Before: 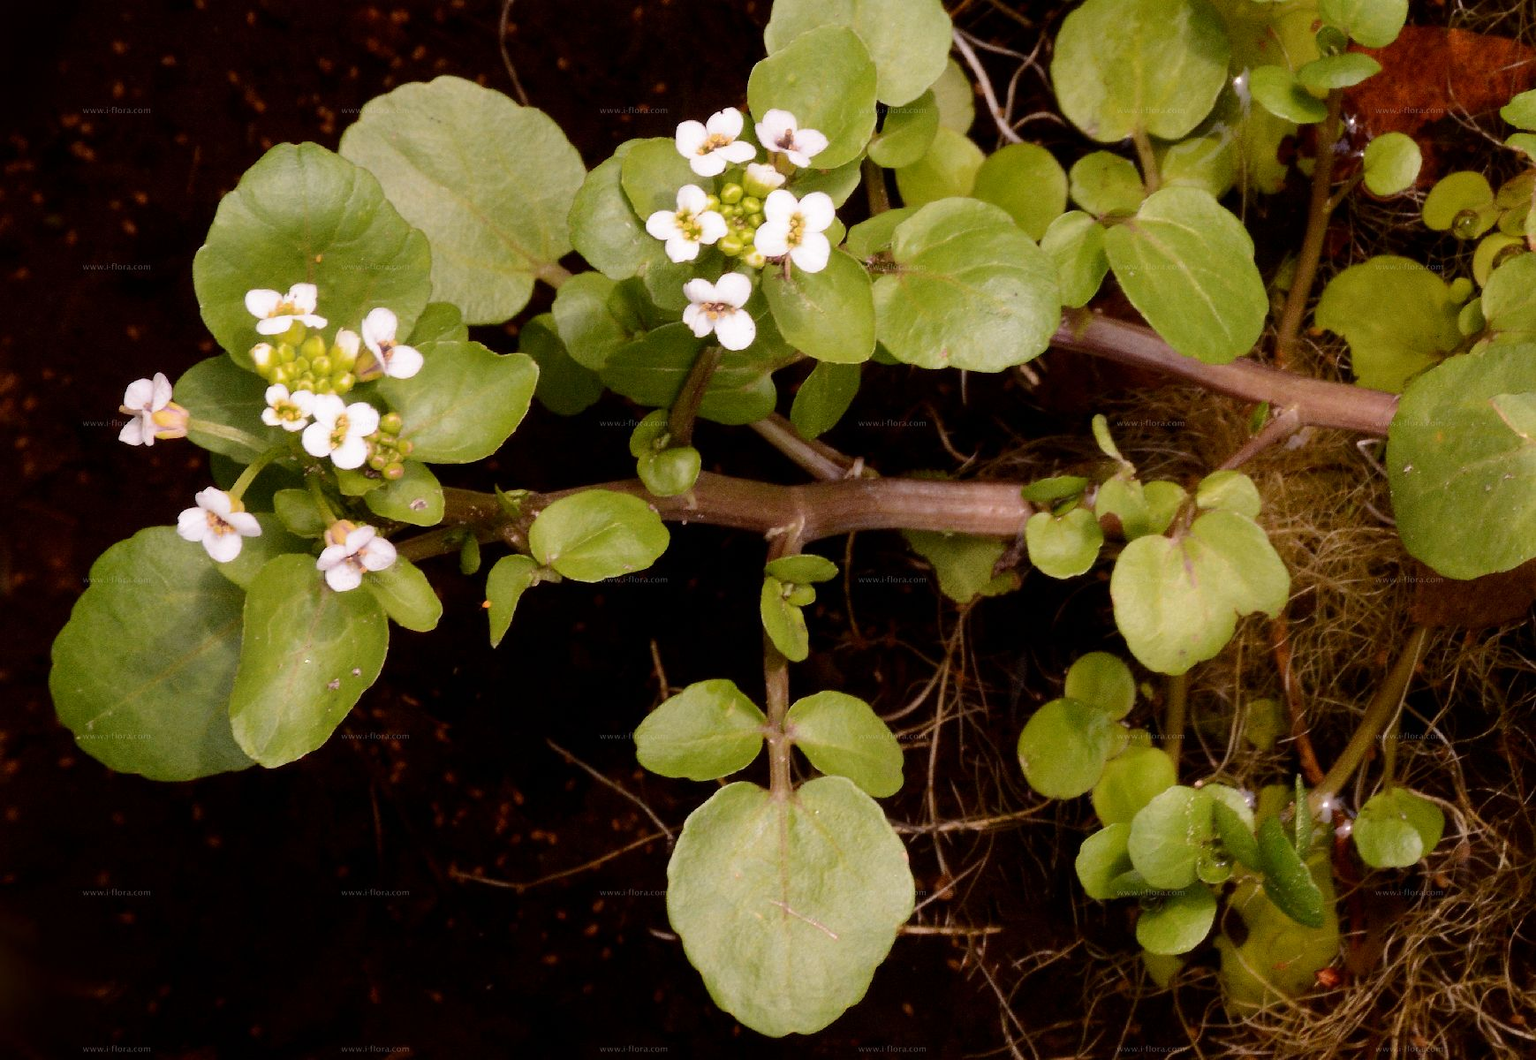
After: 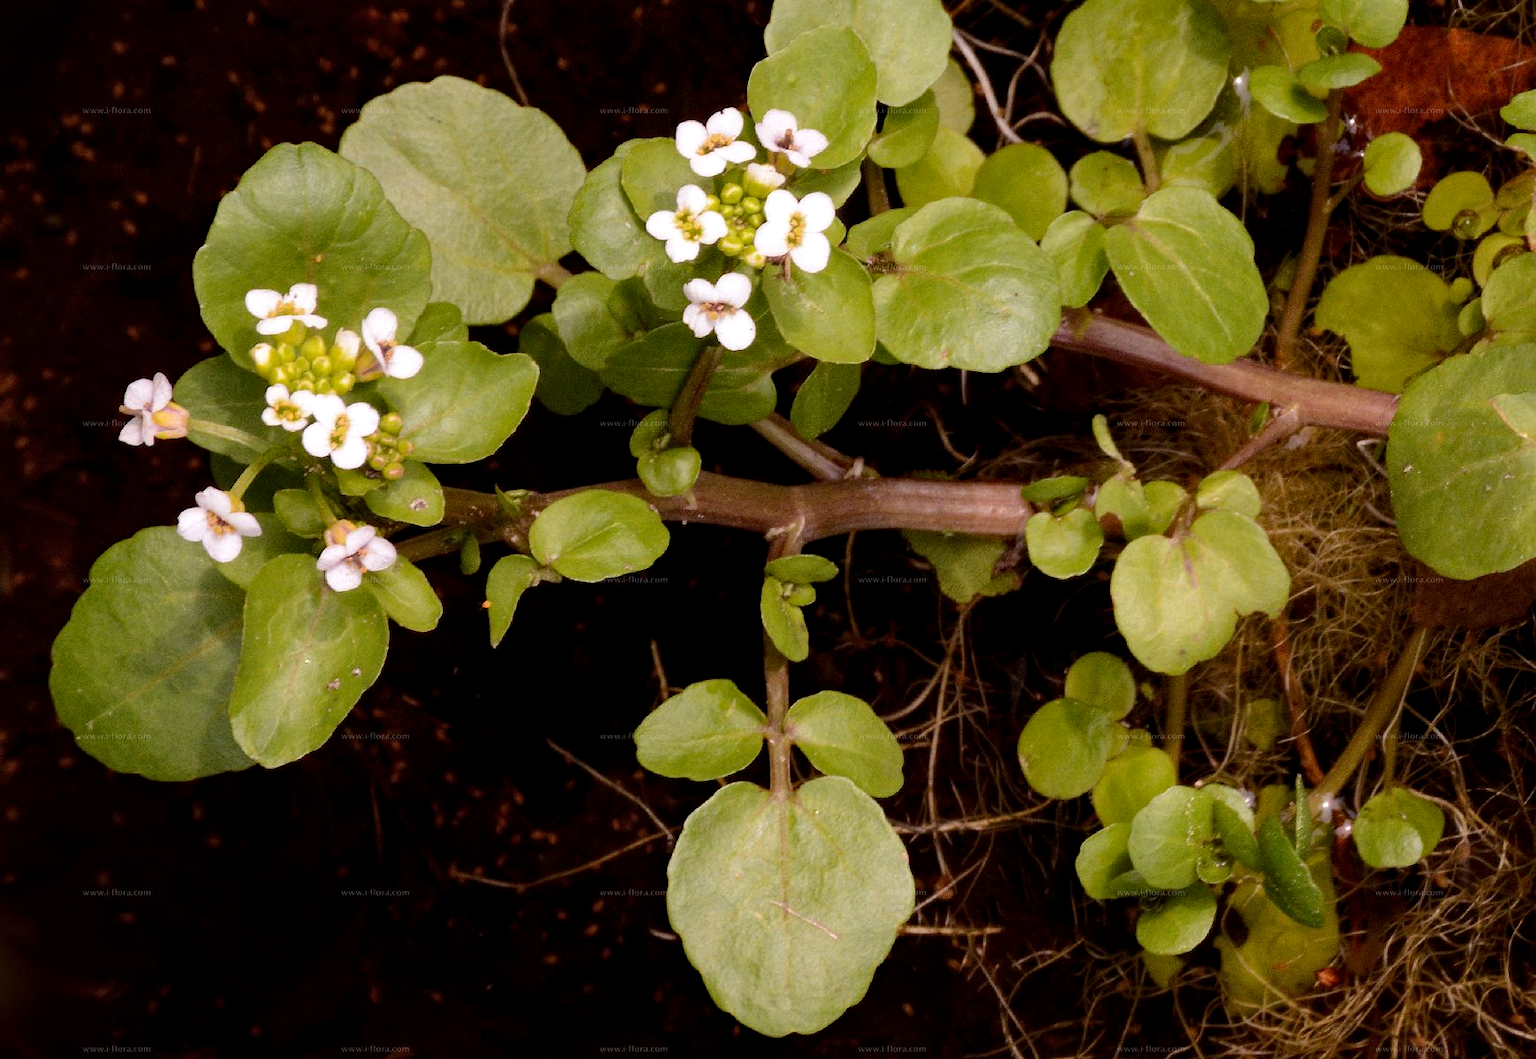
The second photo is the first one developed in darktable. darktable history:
haze removal: compatibility mode true, adaptive false
local contrast: highlights 100%, shadows 100%, detail 120%, midtone range 0.2
